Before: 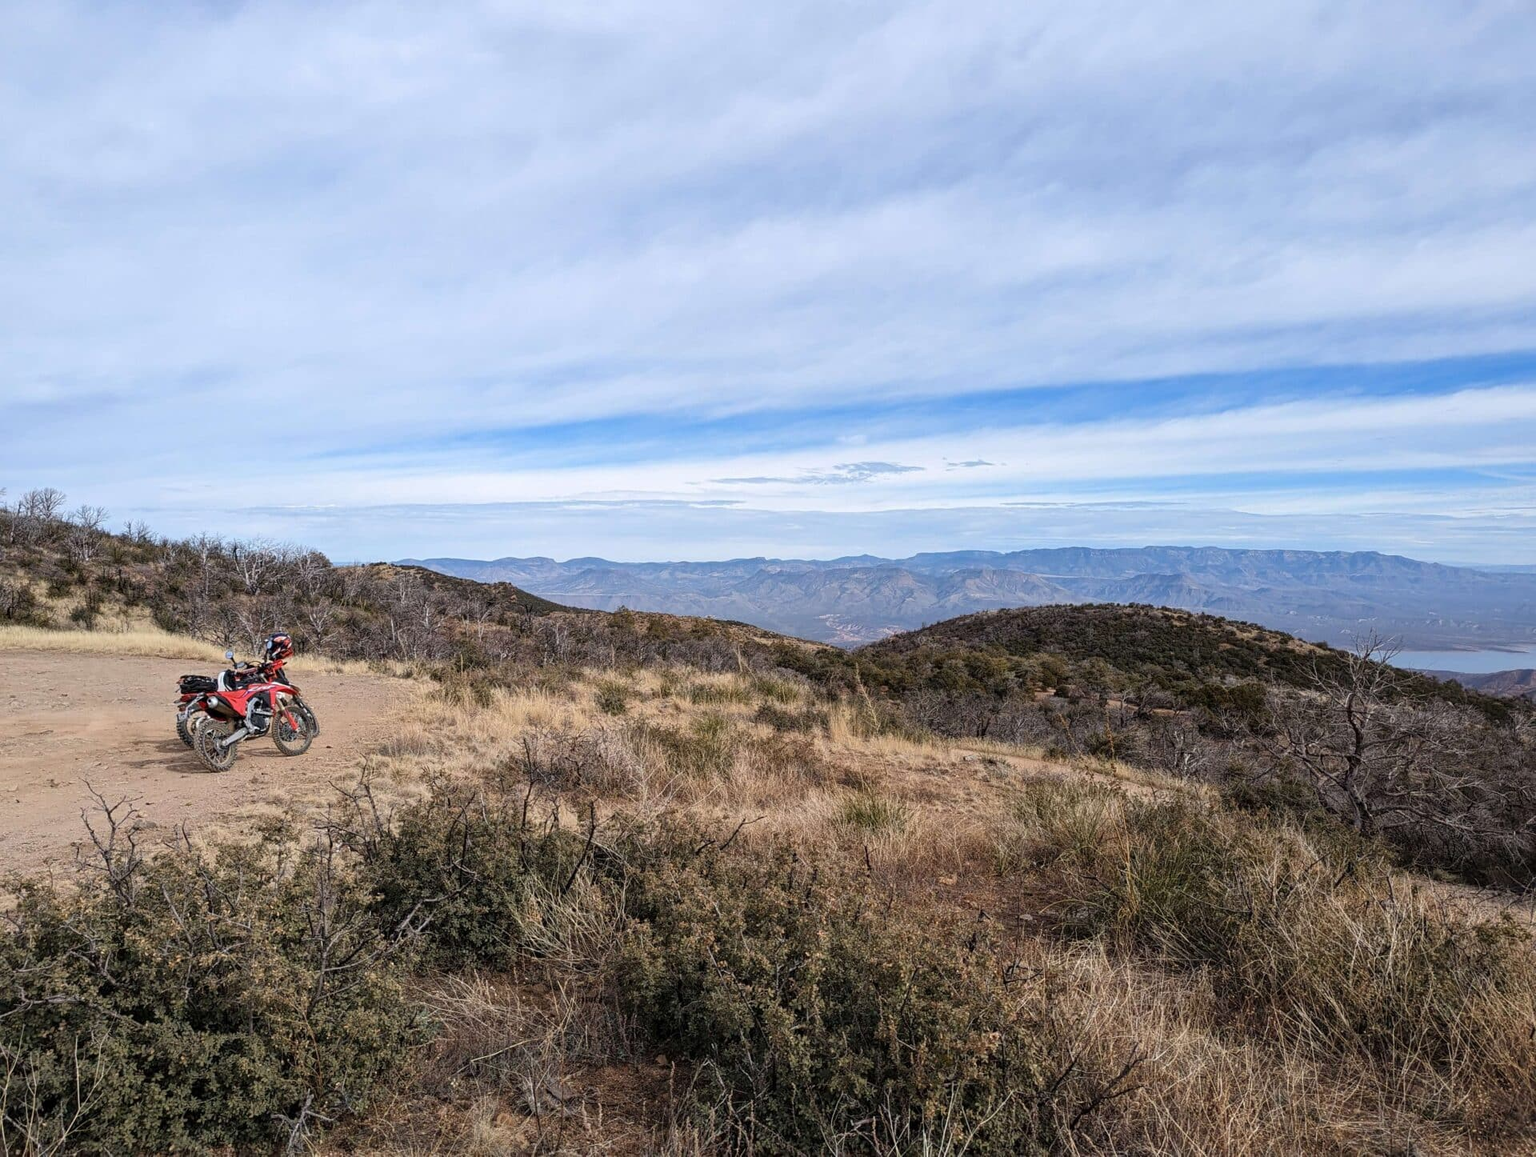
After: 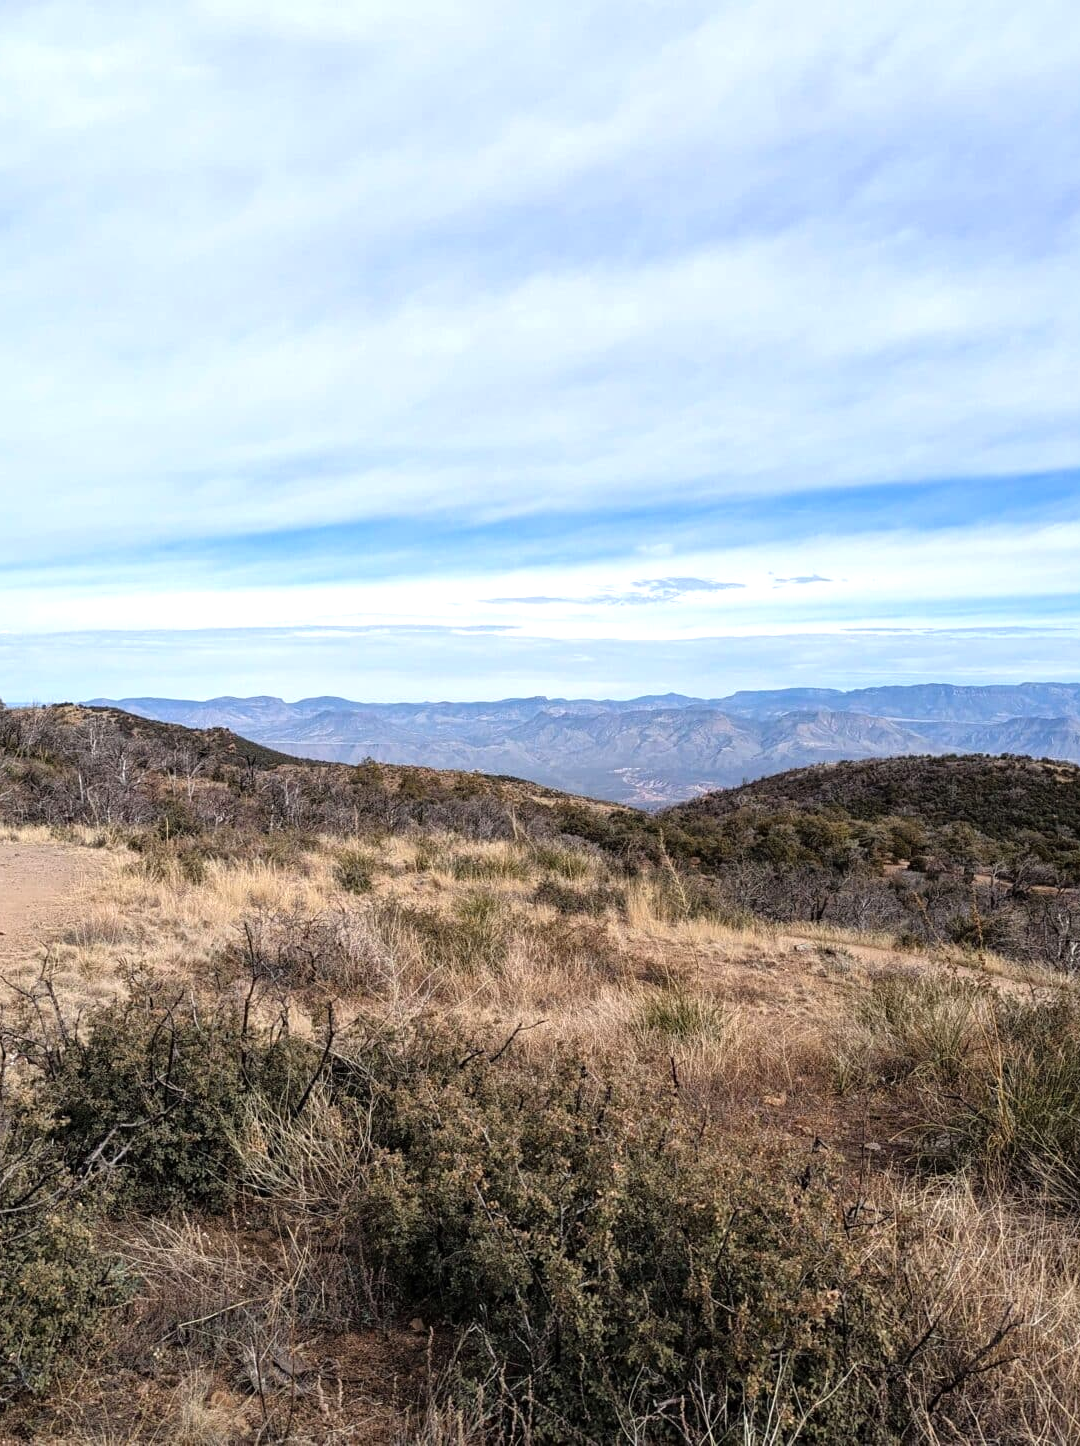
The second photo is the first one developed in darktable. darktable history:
tone equalizer: -8 EV -0.407 EV, -7 EV -0.413 EV, -6 EV -0.304 EV, -5 EV -0.234 EV, -3 EV 0.211 EV, -2 EV 0.31 EV, -1 EV 0.368 EV, +0 EV 0.415 EV
crop: left 21.384%, right 22.345%
